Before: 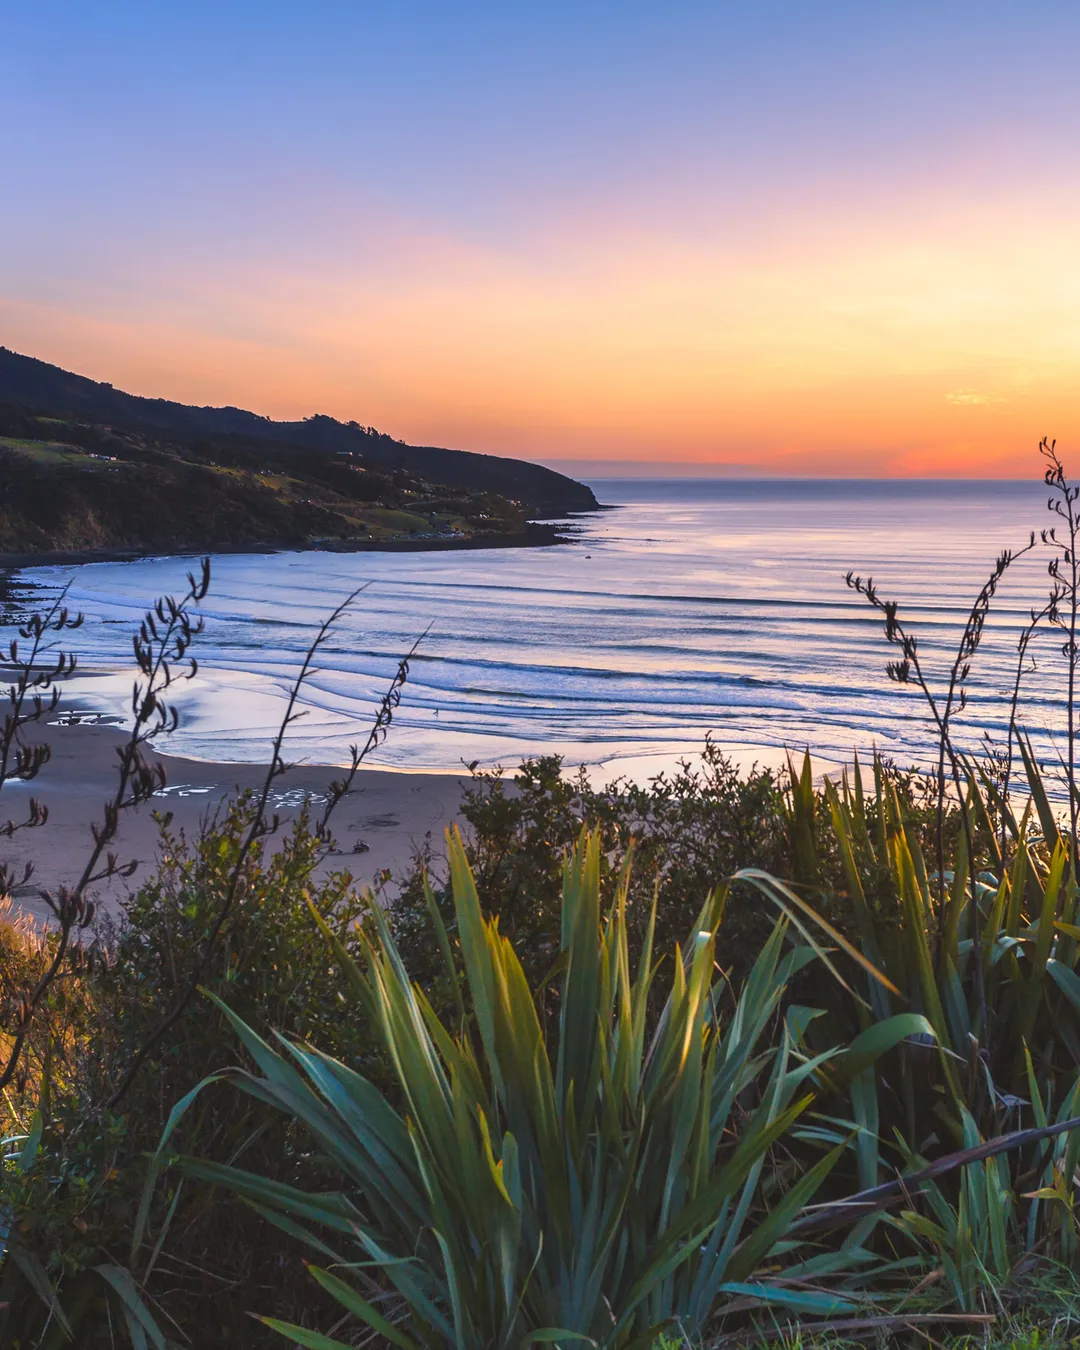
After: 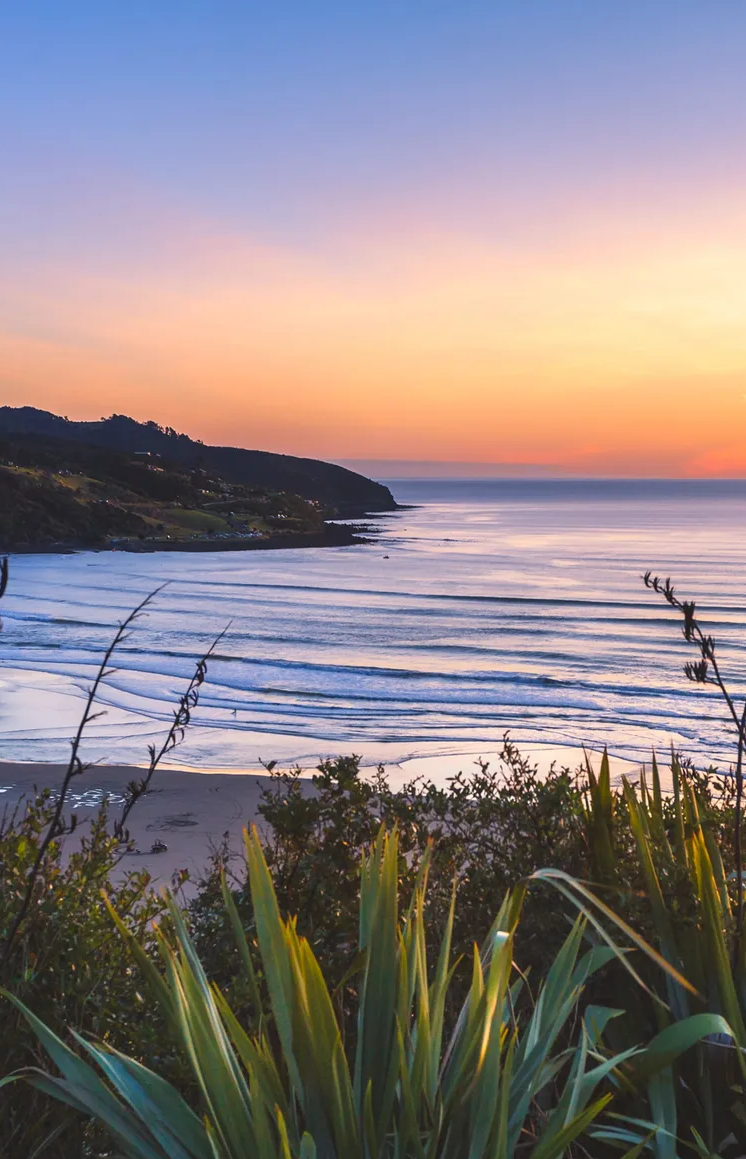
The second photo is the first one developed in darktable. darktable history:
crop: left 18.754%, right 12.165%, bottom 14.117%
